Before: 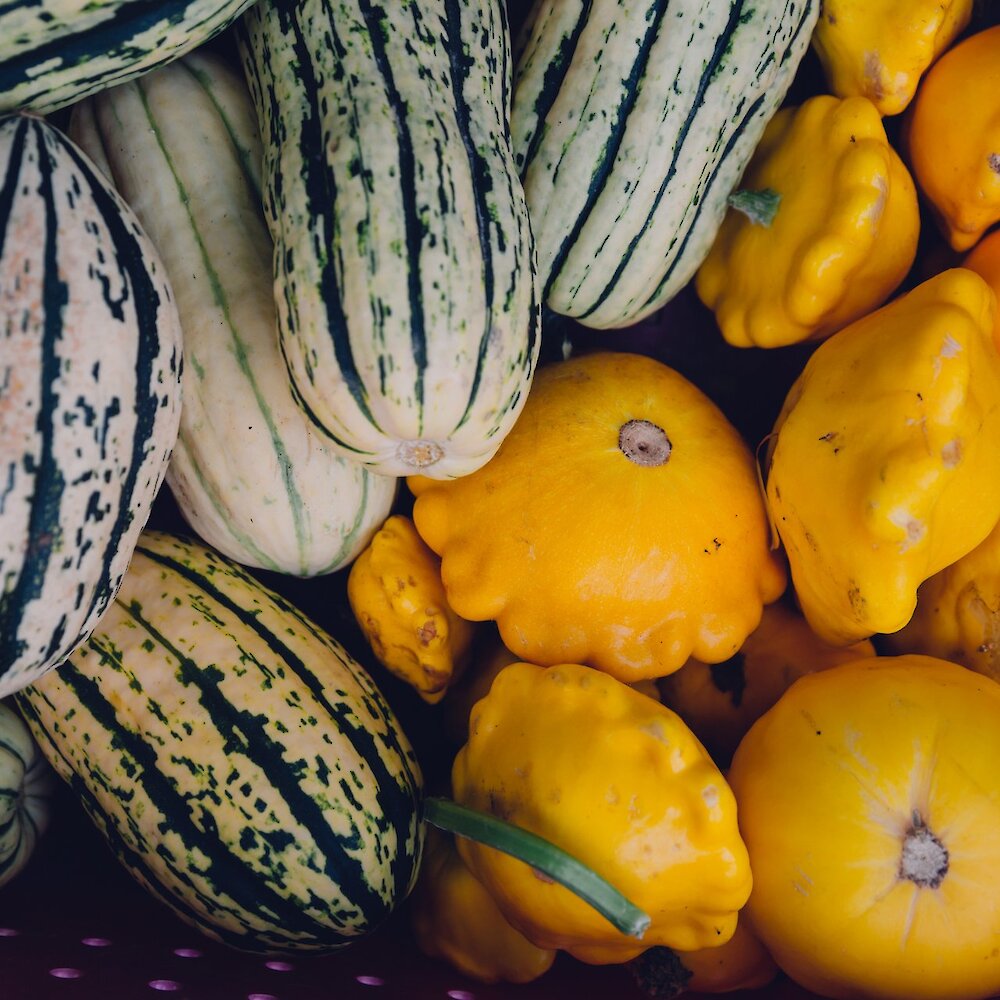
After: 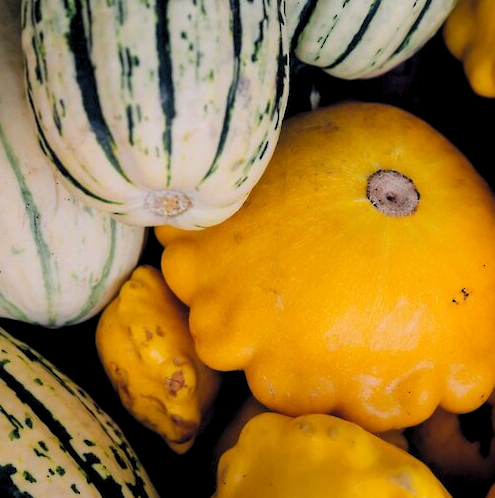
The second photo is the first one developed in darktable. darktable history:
contrast brightness saturation: contrast 0.046
crop: left 25.285%, top 25.051%, right 25.169%, bottom 25.063%
levels: black 8.51%, levels [0.073, 0.497, 0.972]
